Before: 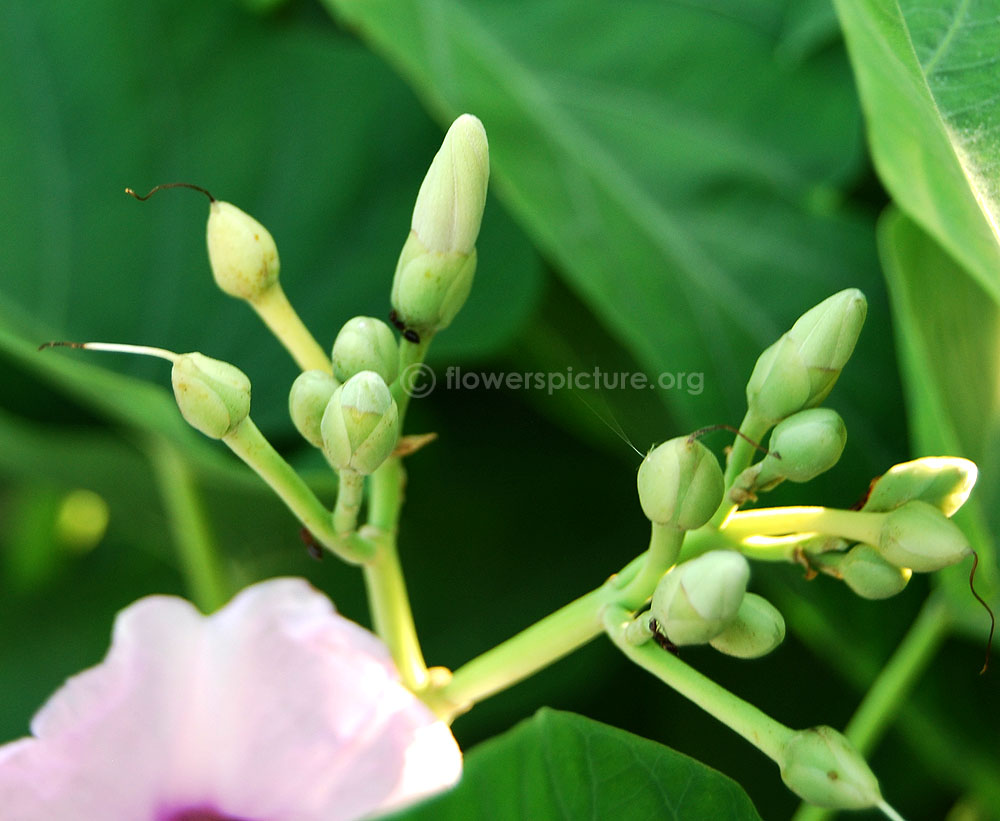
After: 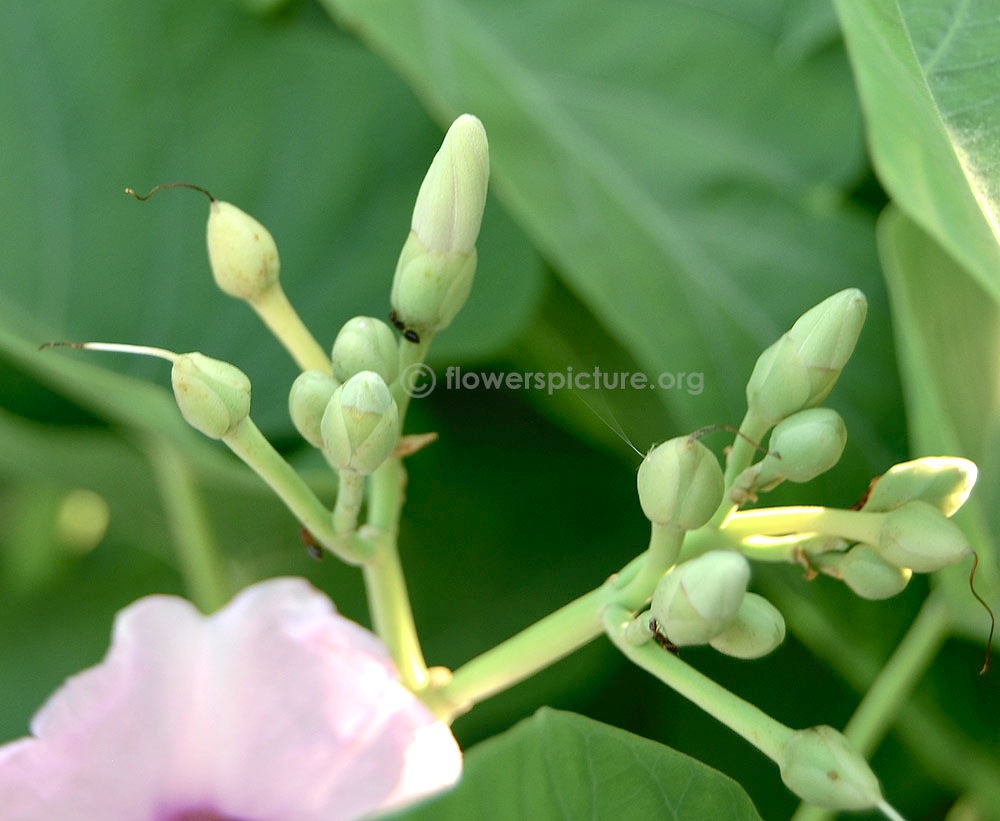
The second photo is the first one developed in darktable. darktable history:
tone curve: curves: ch0 [(0, 0) (0.004, 0.008) (0.077, 0.156) (0.169, 0.29) (0.774, 0.774) (1, 1)], preserve colors none
